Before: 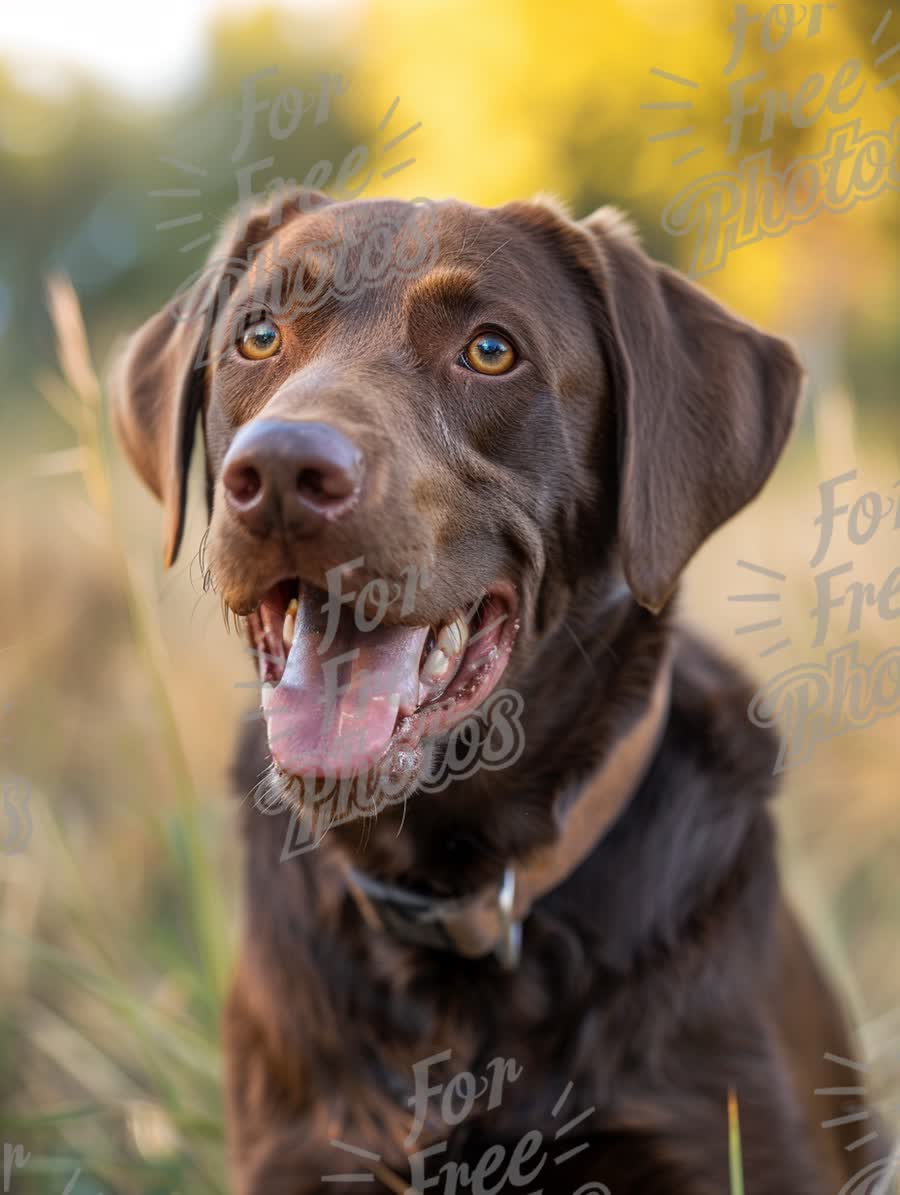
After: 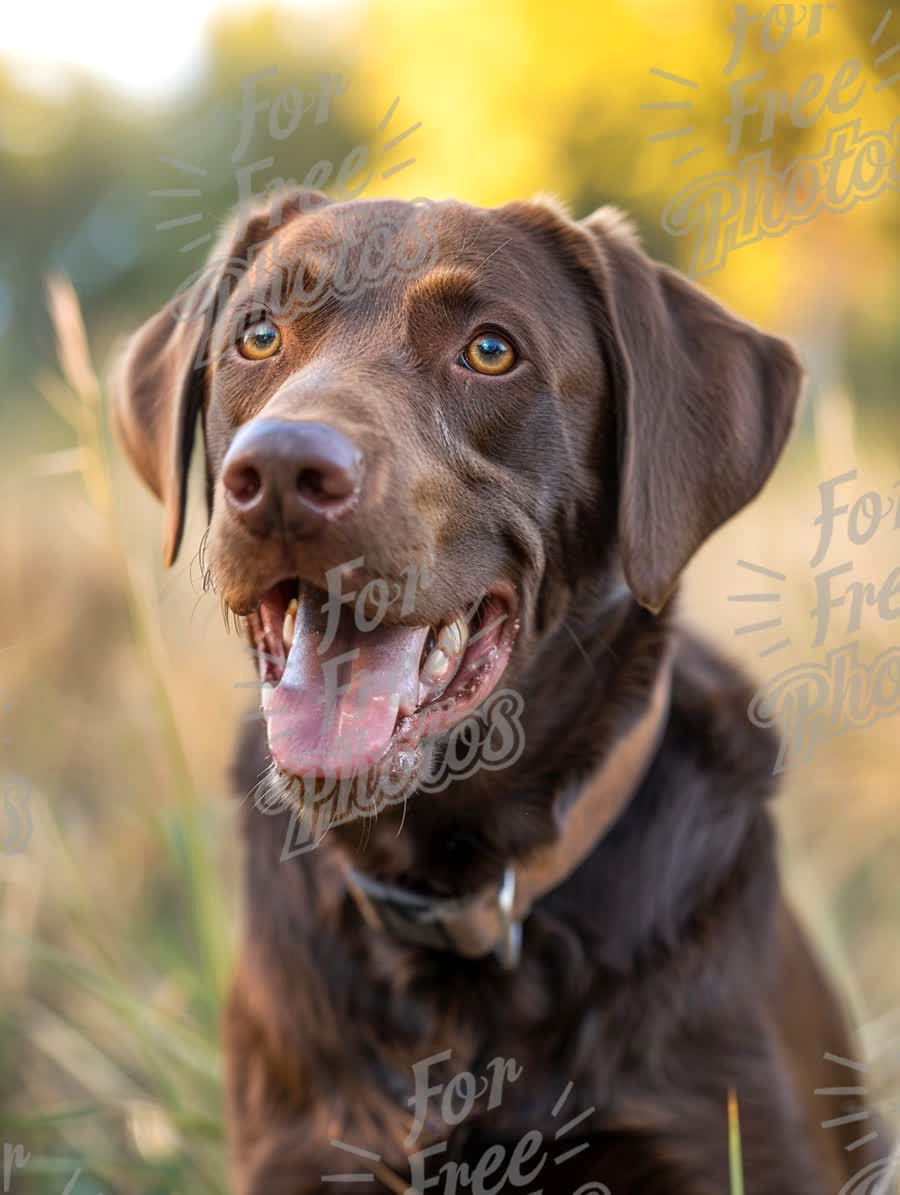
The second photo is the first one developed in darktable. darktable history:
exposure: exposure 0.195 EV, compensate highlight preservation false
